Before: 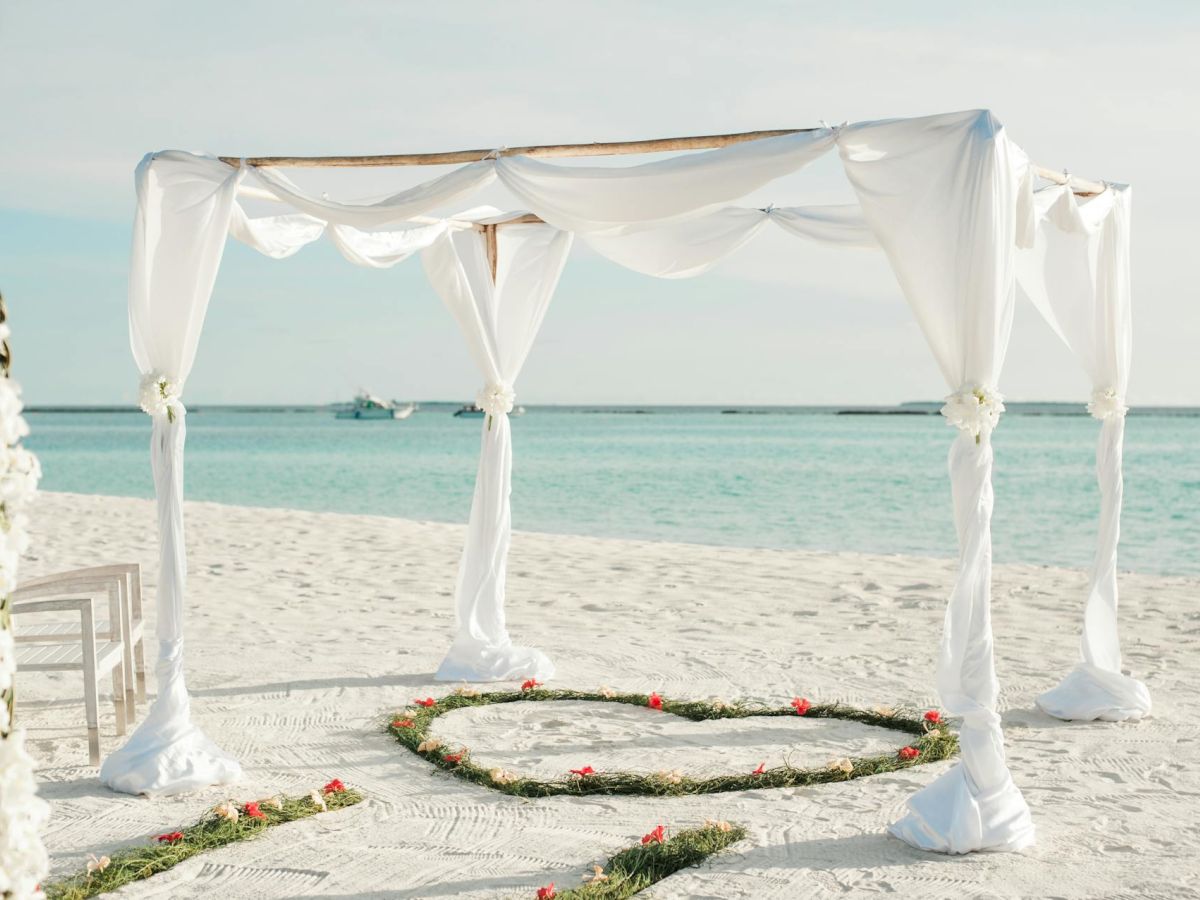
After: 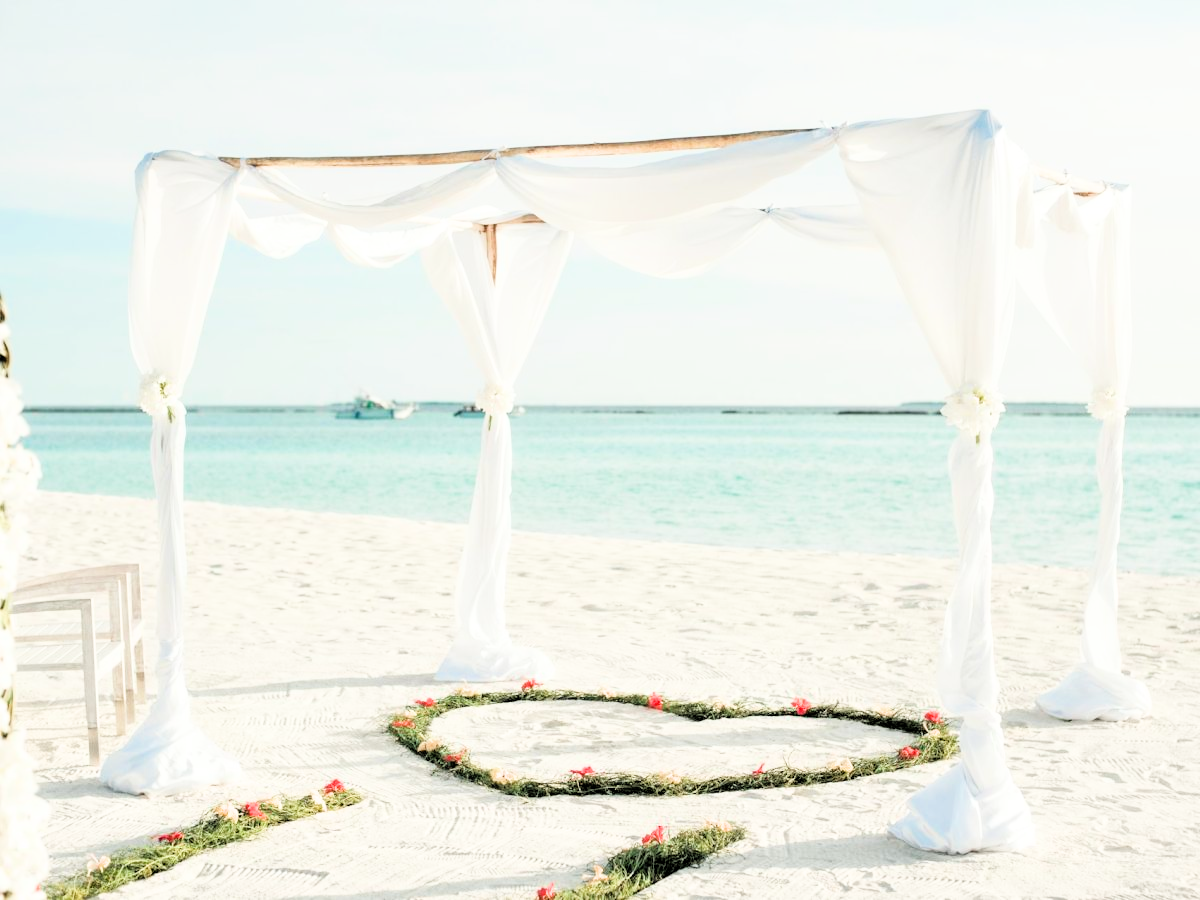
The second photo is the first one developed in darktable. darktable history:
exposure: black level correction 0, exposure 1 EV, compensate exposure bias true, compensate highlight preservation false
filmic rgb: black relative exposure -3.31 EV, white relative exposure 3.45 EV, hardness 2.36, contrast 1.103
